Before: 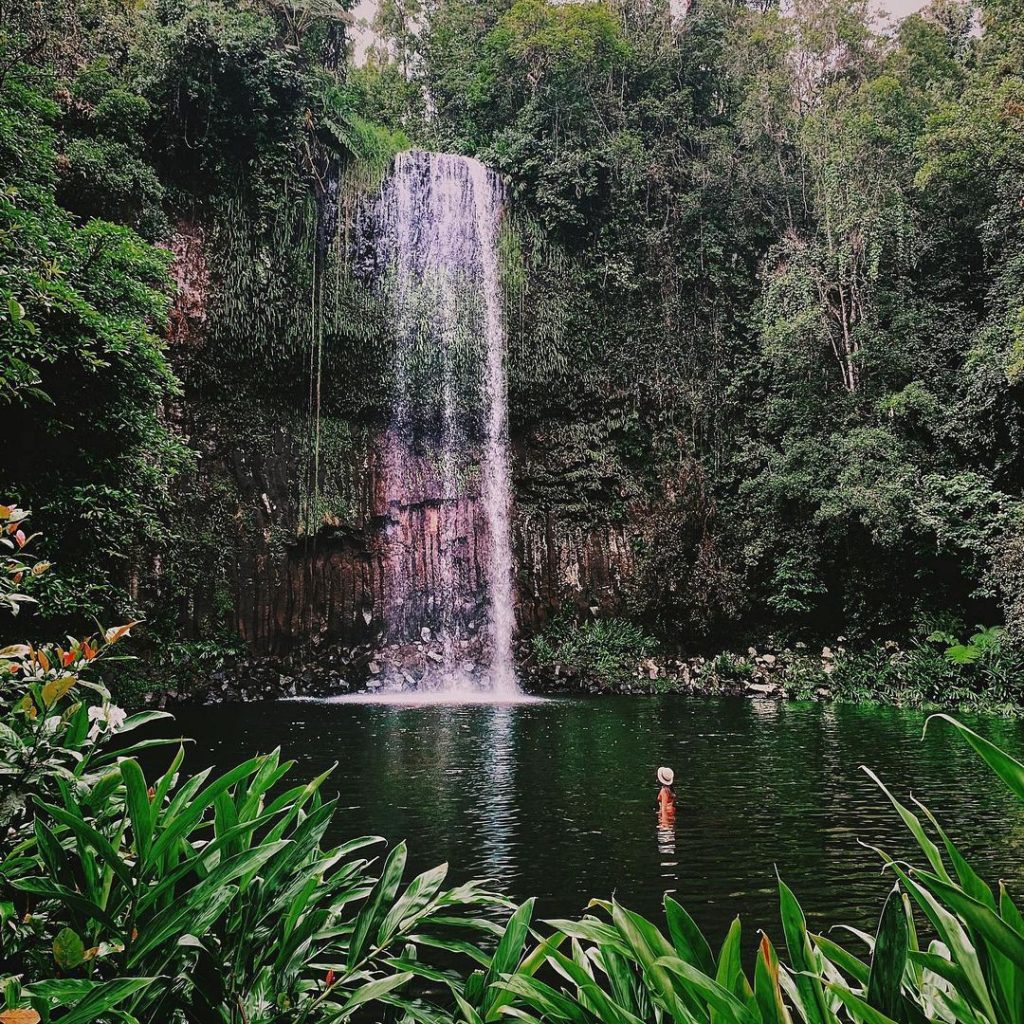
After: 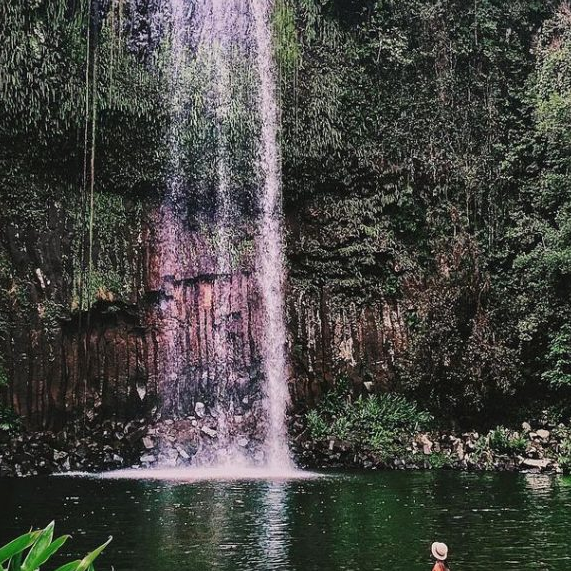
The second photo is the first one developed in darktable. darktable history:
crop and rotate: left 22.13%, top 22.054%, right 22.026%, bottom 22.102%
exposure: black level correction 0, compensate exposure bias true, compensate highlight preservation false
shadows and highlights: shadows 24.5, highlights -78.15, soften with gaussian
